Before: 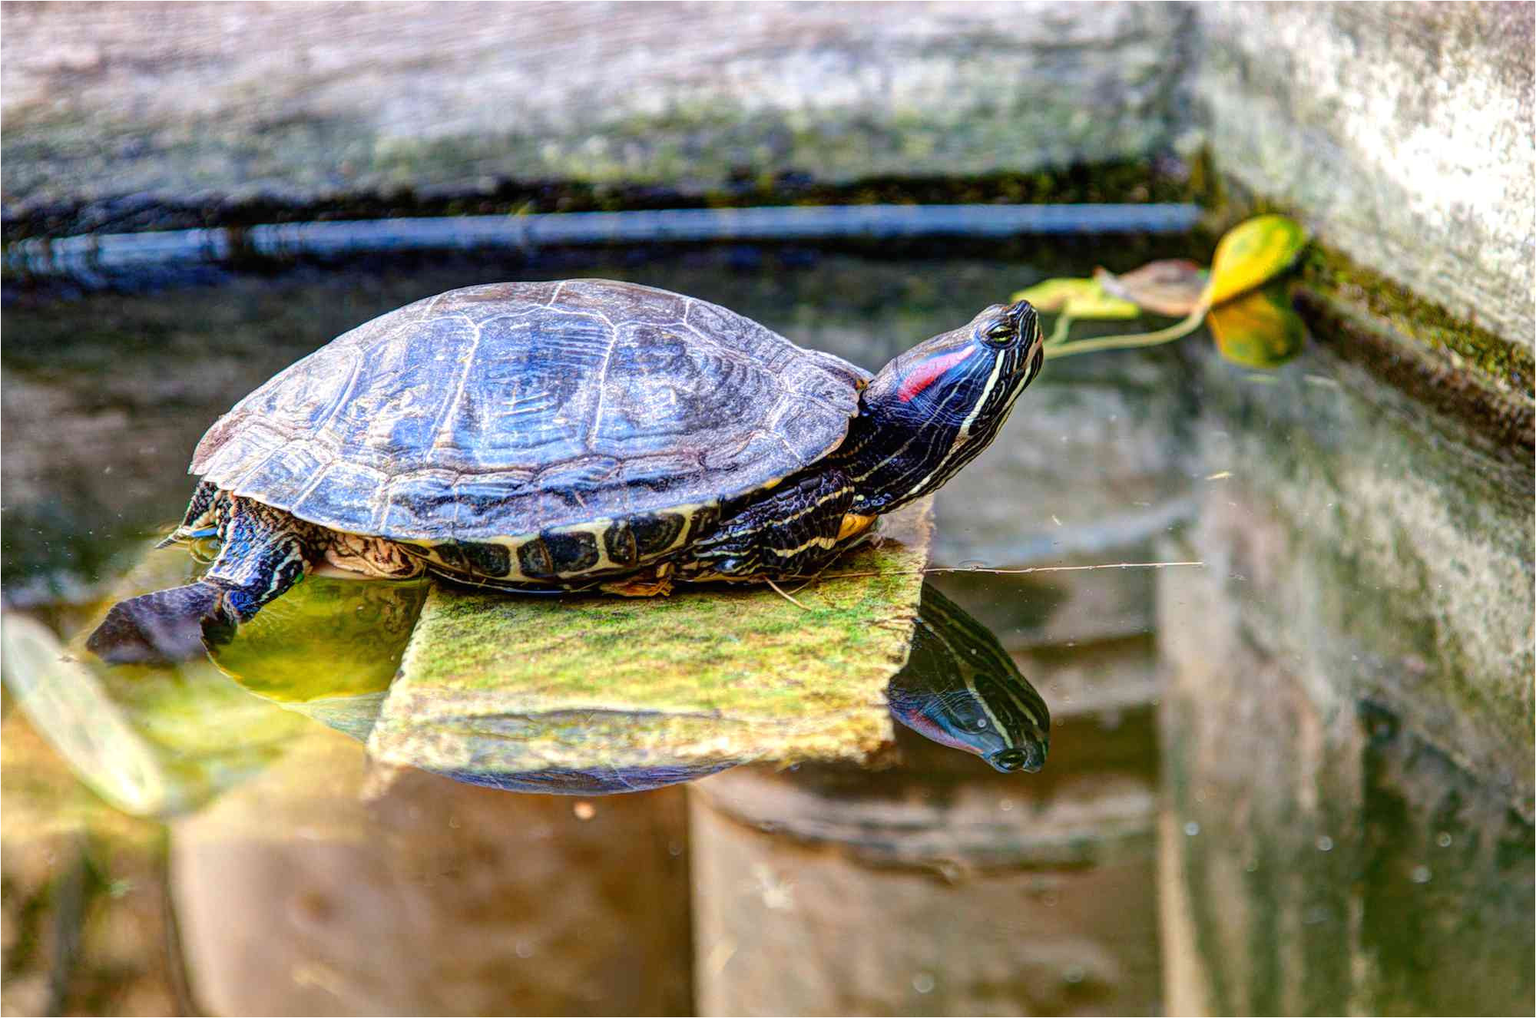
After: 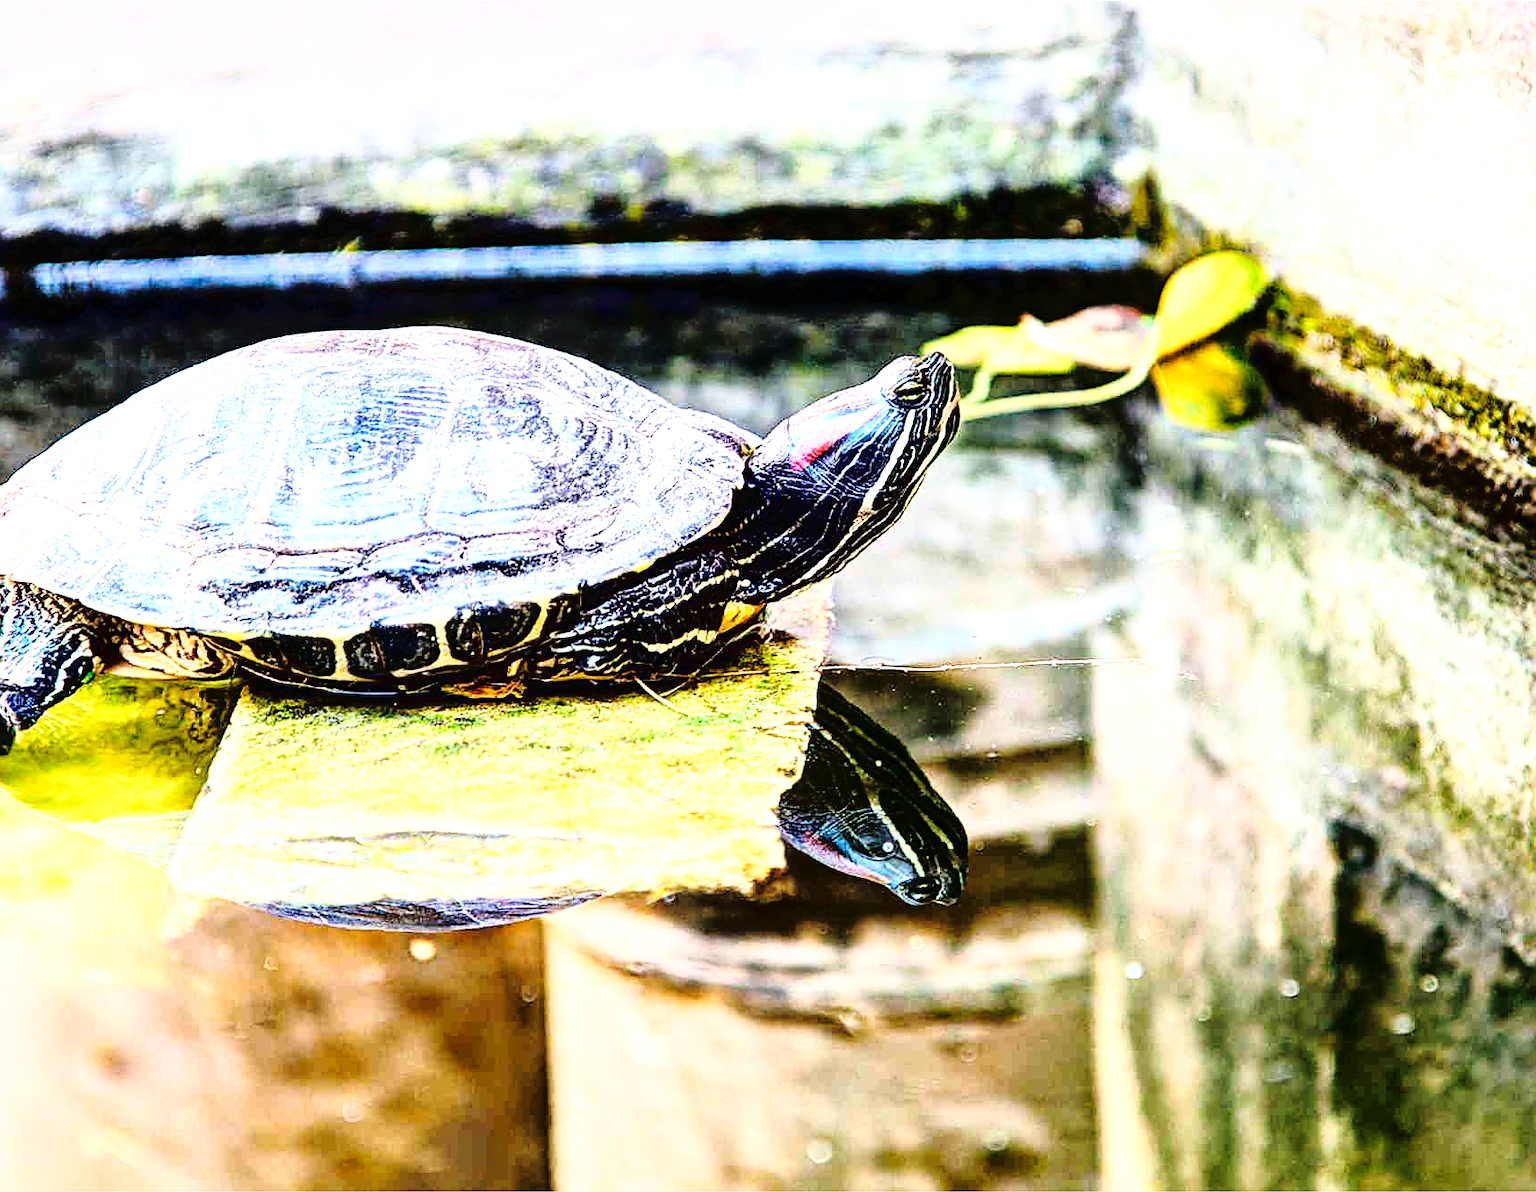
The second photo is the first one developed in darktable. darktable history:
contrast brightness saturation: saturation -0.101
color correction: highlights b* 0.055
base curve: curves: ch0 [(0, 0) (0.028, 0.03) (0.105, 0.232) (0.387, 0.748) (0.754, 0.968) (1, 1)], preserve colors none
crop and rotate: left 14.559%
tone curve: curves: ch0 [(0, 0) (0.003, 0.03) (0.011, 0.022) (0.025, 0.018) (0.044, 0.031) (0.069, 0.035) (0.1, 0.04) (0.136, 0.046) (0.177, 0.063) (0.224, 0.087) (0.277, 0.15) (0.335, 0.252) (0.399, 0.354) (0.468, 0.475) (0.543, 0.602) (0.623, 0.73) (0.709, 0.856) (0.801, 0.945) (0.898, 0.987) (1, 1)], color space Lab, linked channels, preserve colors none
local contrast: mode bilateral grid, contrast 21, coarseness 51, detail 132%, midtone range 0.2
sharpen: on, module defaults
exposure: exposure -0.041 EV, compensate highlight preservation false
